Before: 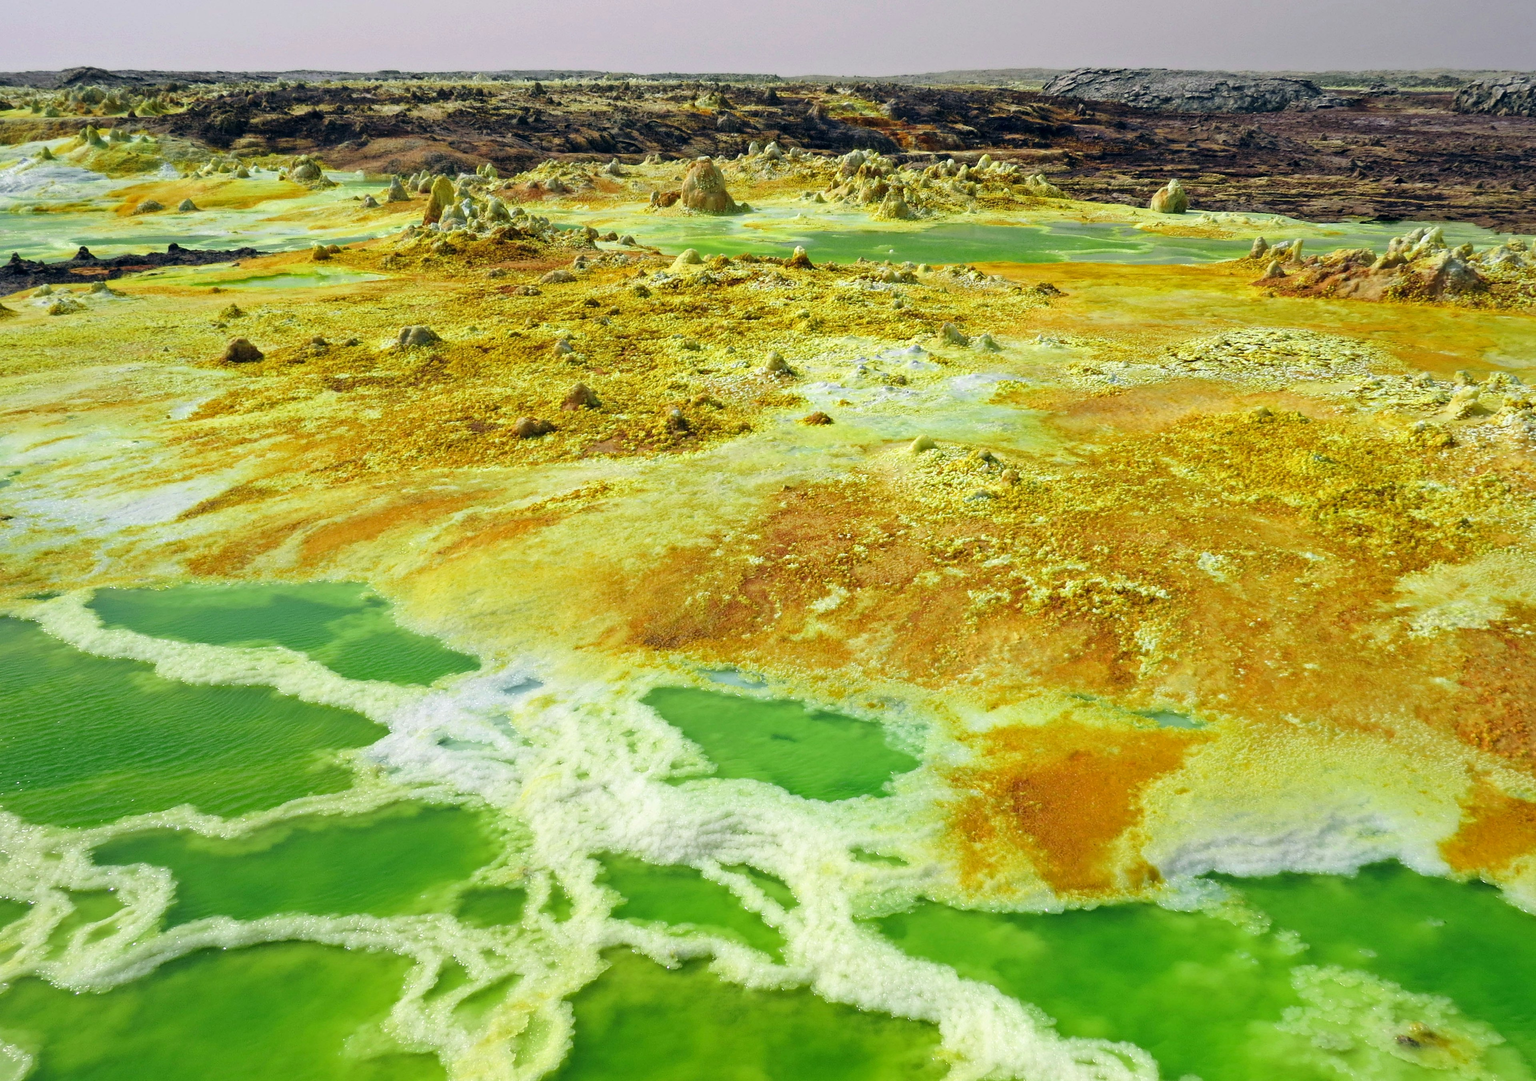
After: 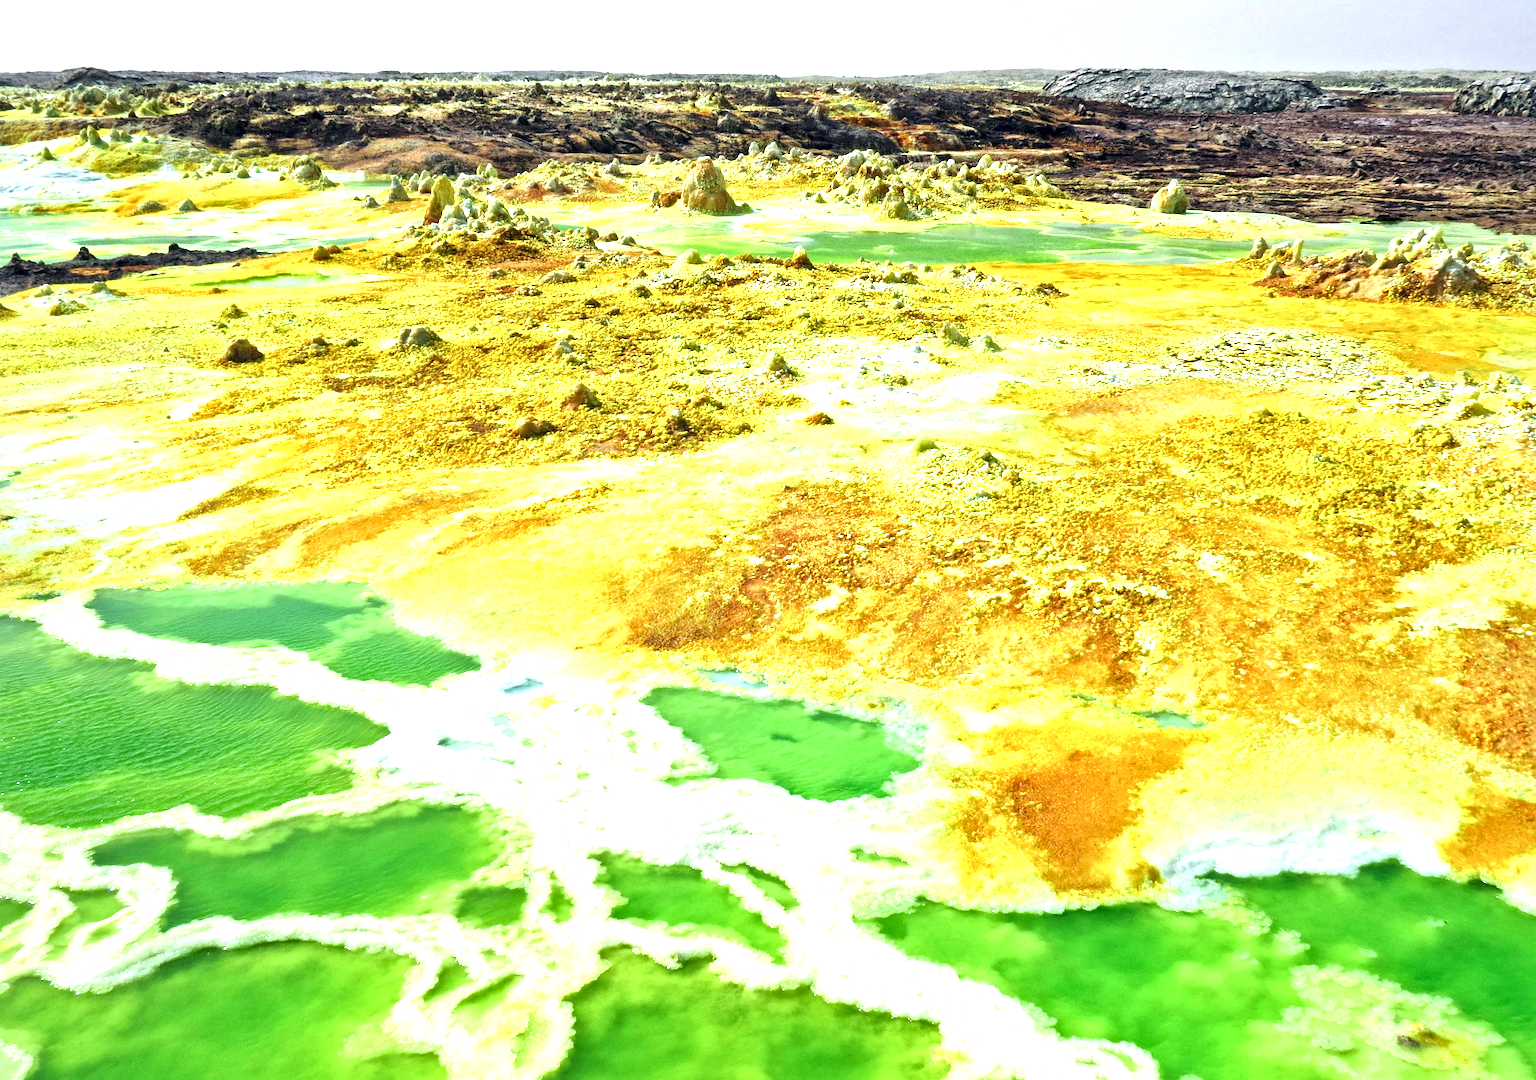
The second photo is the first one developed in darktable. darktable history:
color correction: highlights a* -3.28, highlights b* -6.24, shadows a* 3.1, shadows b* 5.19
local contrast: mode bilateral grid, contrast 25, coarseness 60, detail 151%, midtone range 0.2
exposure: black level correction 0, exposure 1.2 EV, compensate exposure bias true, compensate highlight preservation false
